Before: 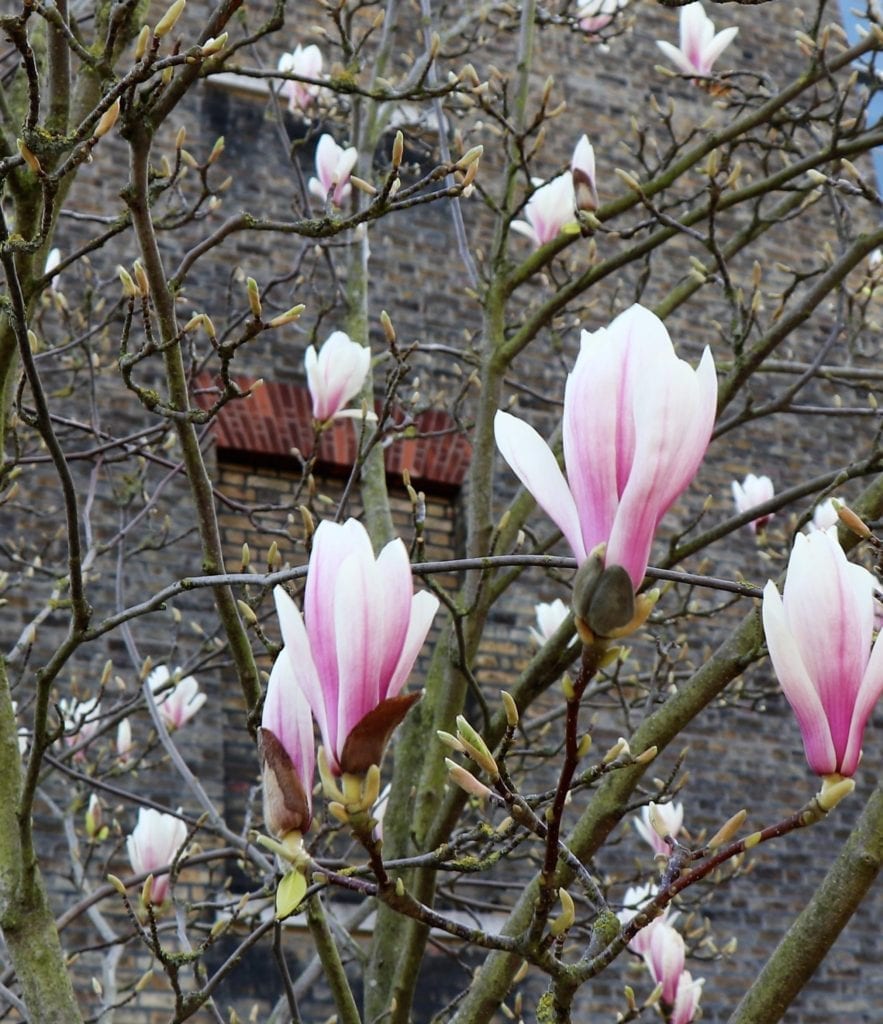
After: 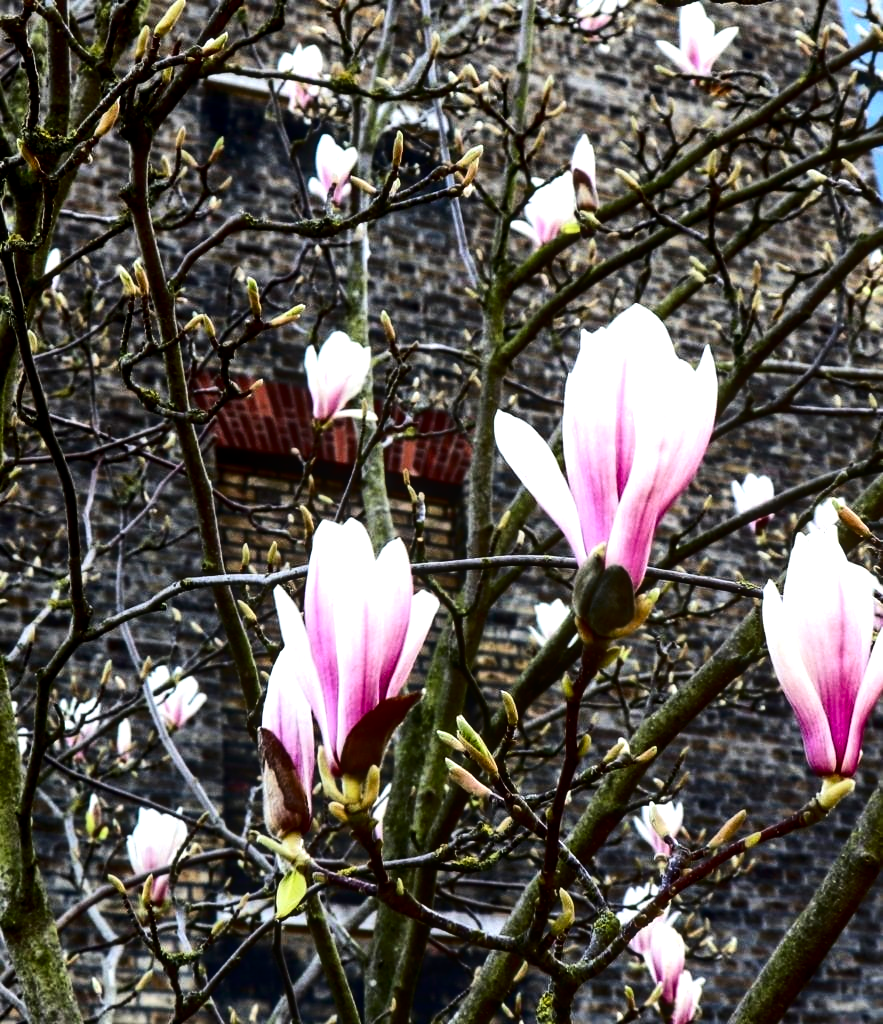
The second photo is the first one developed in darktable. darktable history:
contrast brightness saturation: contrast 0.22, brightness -0.19, saturation 0.24
tone equalizer: -8 EV -1.08 EV, -7 EV -1.01 EV, -6 EV -0.867 EV, -5 EV -0.578 EV, -3 EV 0.578 EV, -2 EV 0.867 EV, -1 EV 1.01 EV, +0 EV 1.08 EV, edges refinement/feathering 500, mask exposure compensation -1.57 EV, preserve details no
local contrast: on, module defaults
exposure: exposure -0.072 EV, compensate highlight preservation false
